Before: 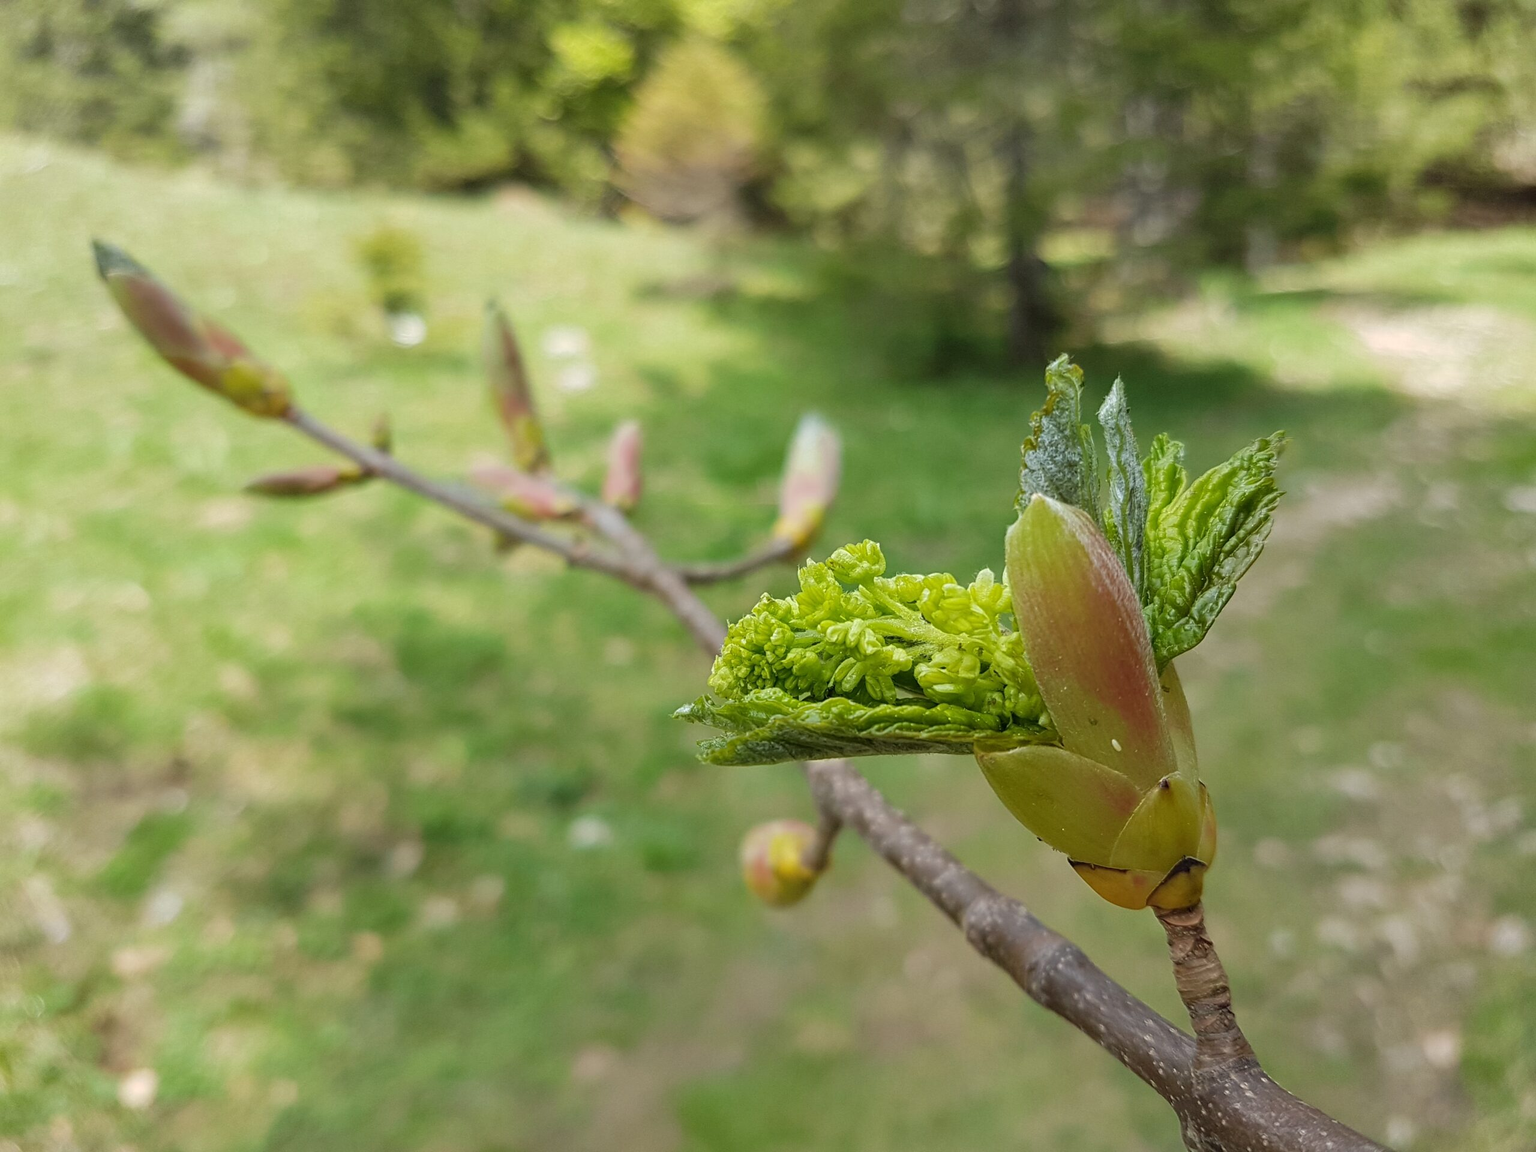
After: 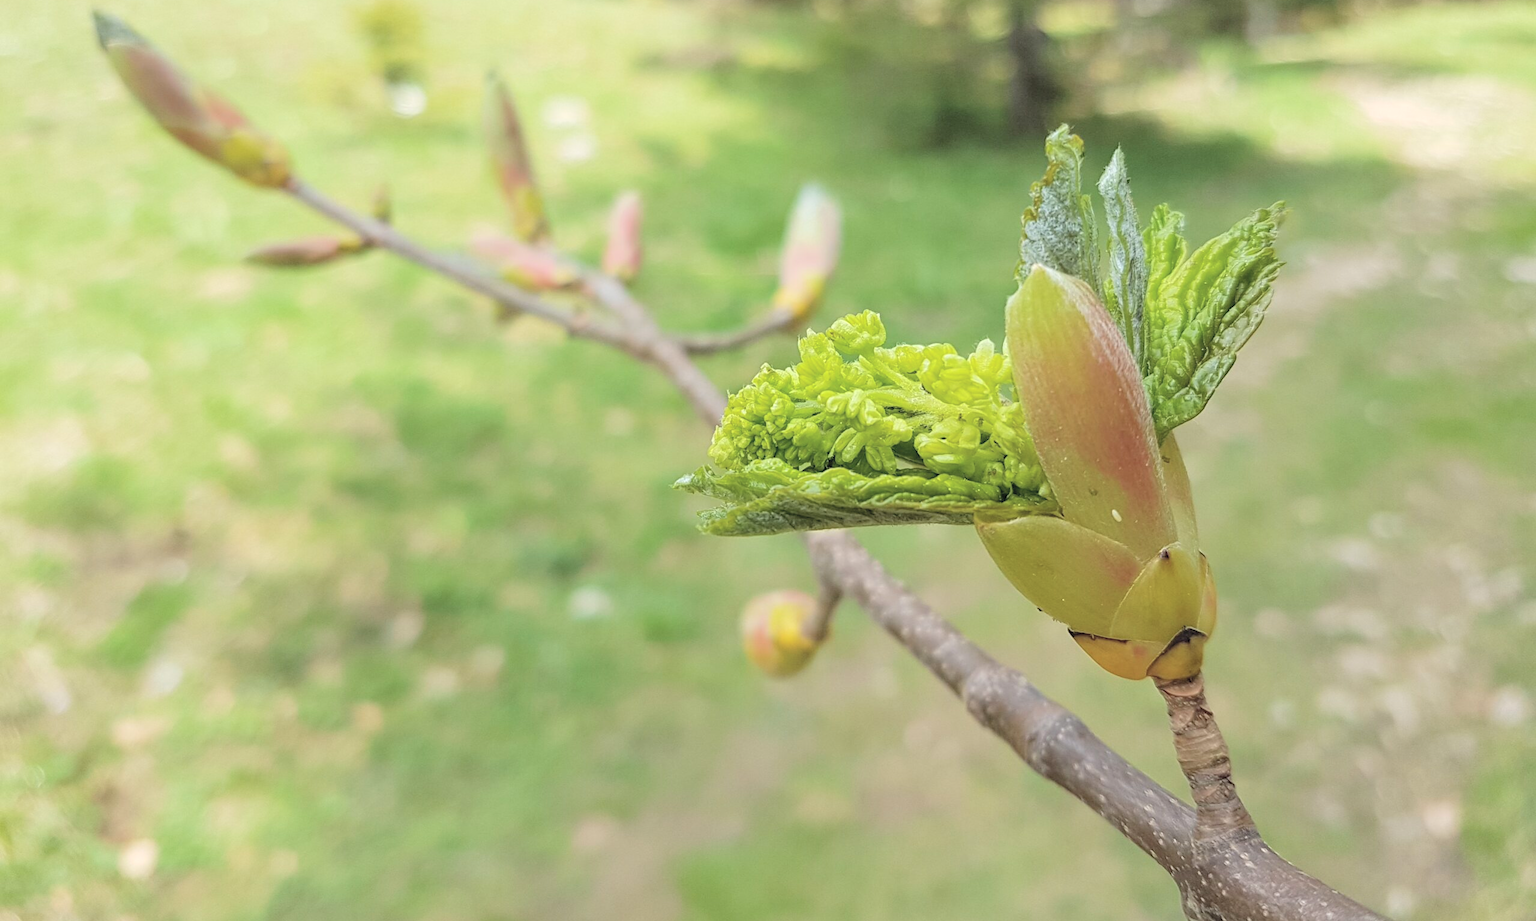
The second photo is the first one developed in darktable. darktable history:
crop and rotate: top 19.998%
global tonemap: drago (0.7, 100)
